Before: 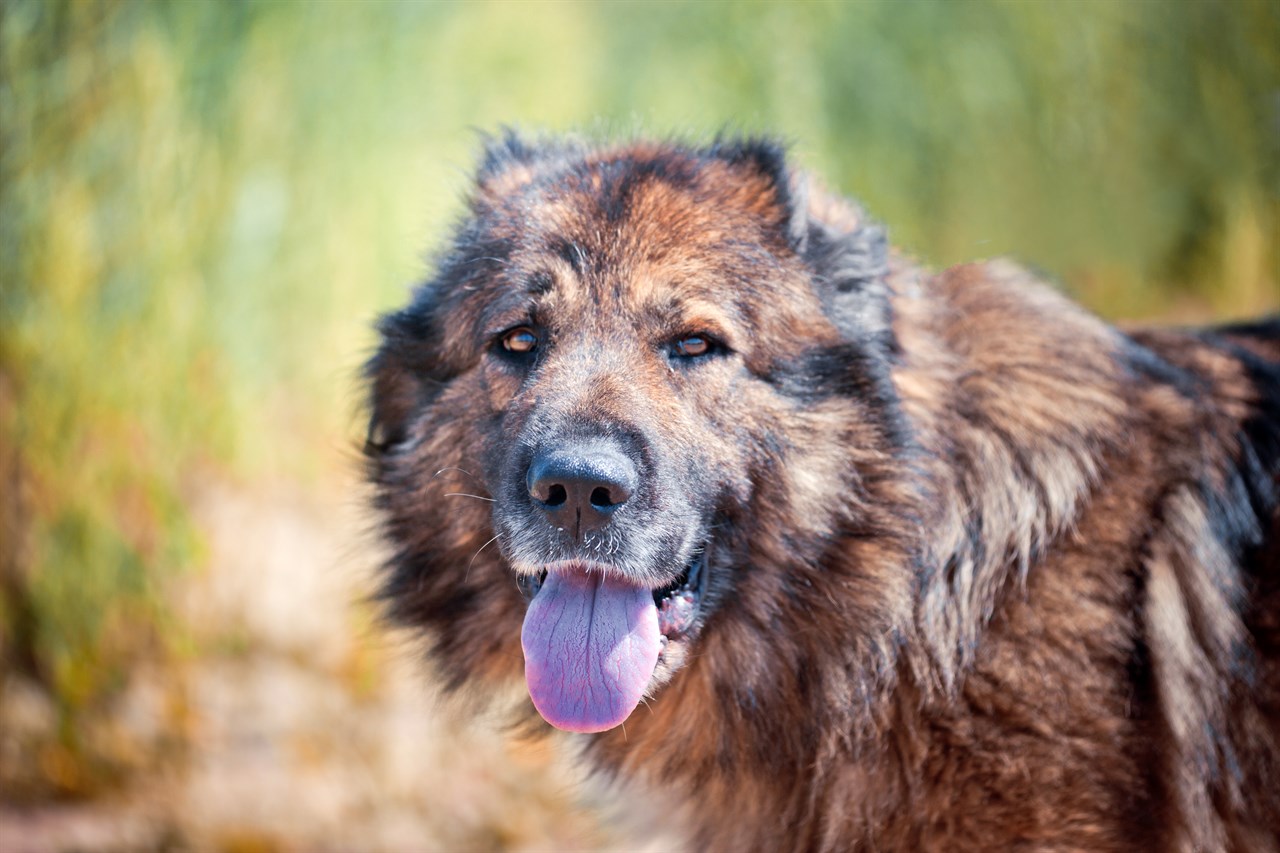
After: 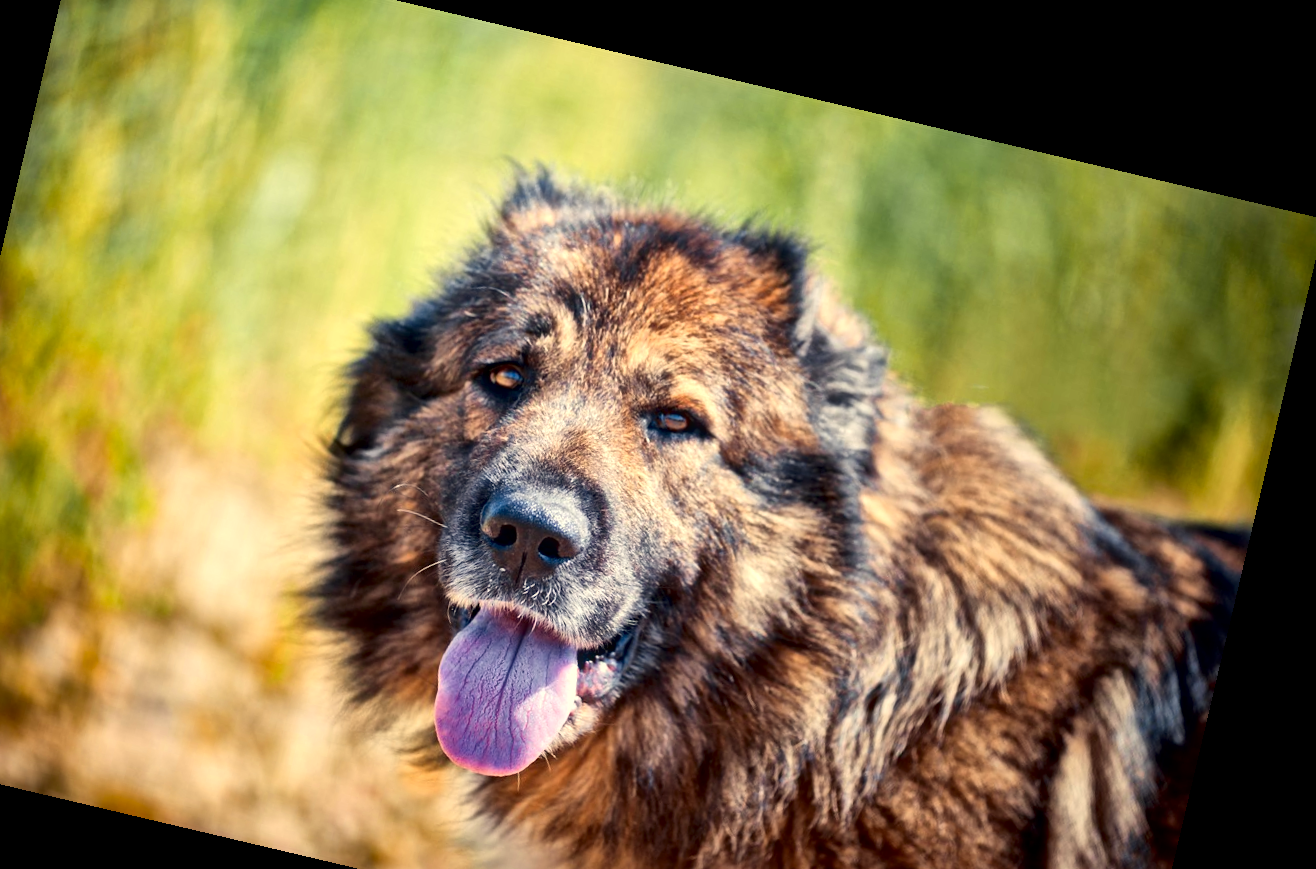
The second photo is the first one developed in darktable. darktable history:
contrast brightness saturation: contrast 0.13, brightness -0.05, saturation 0.16
local contrast: mode bilateral grid, contrast 20, coarseness 19, detail 163%, midtone range 0.2
color correction: highlights a* 1.39, highlights b* 17.83
rotate and perspective: rotation 13.27°, automatic cropping off
crop: left 8.155%, top 6.611%, bottom 15.385%
bloom: size 3%, threshold 100%, strength 0%
